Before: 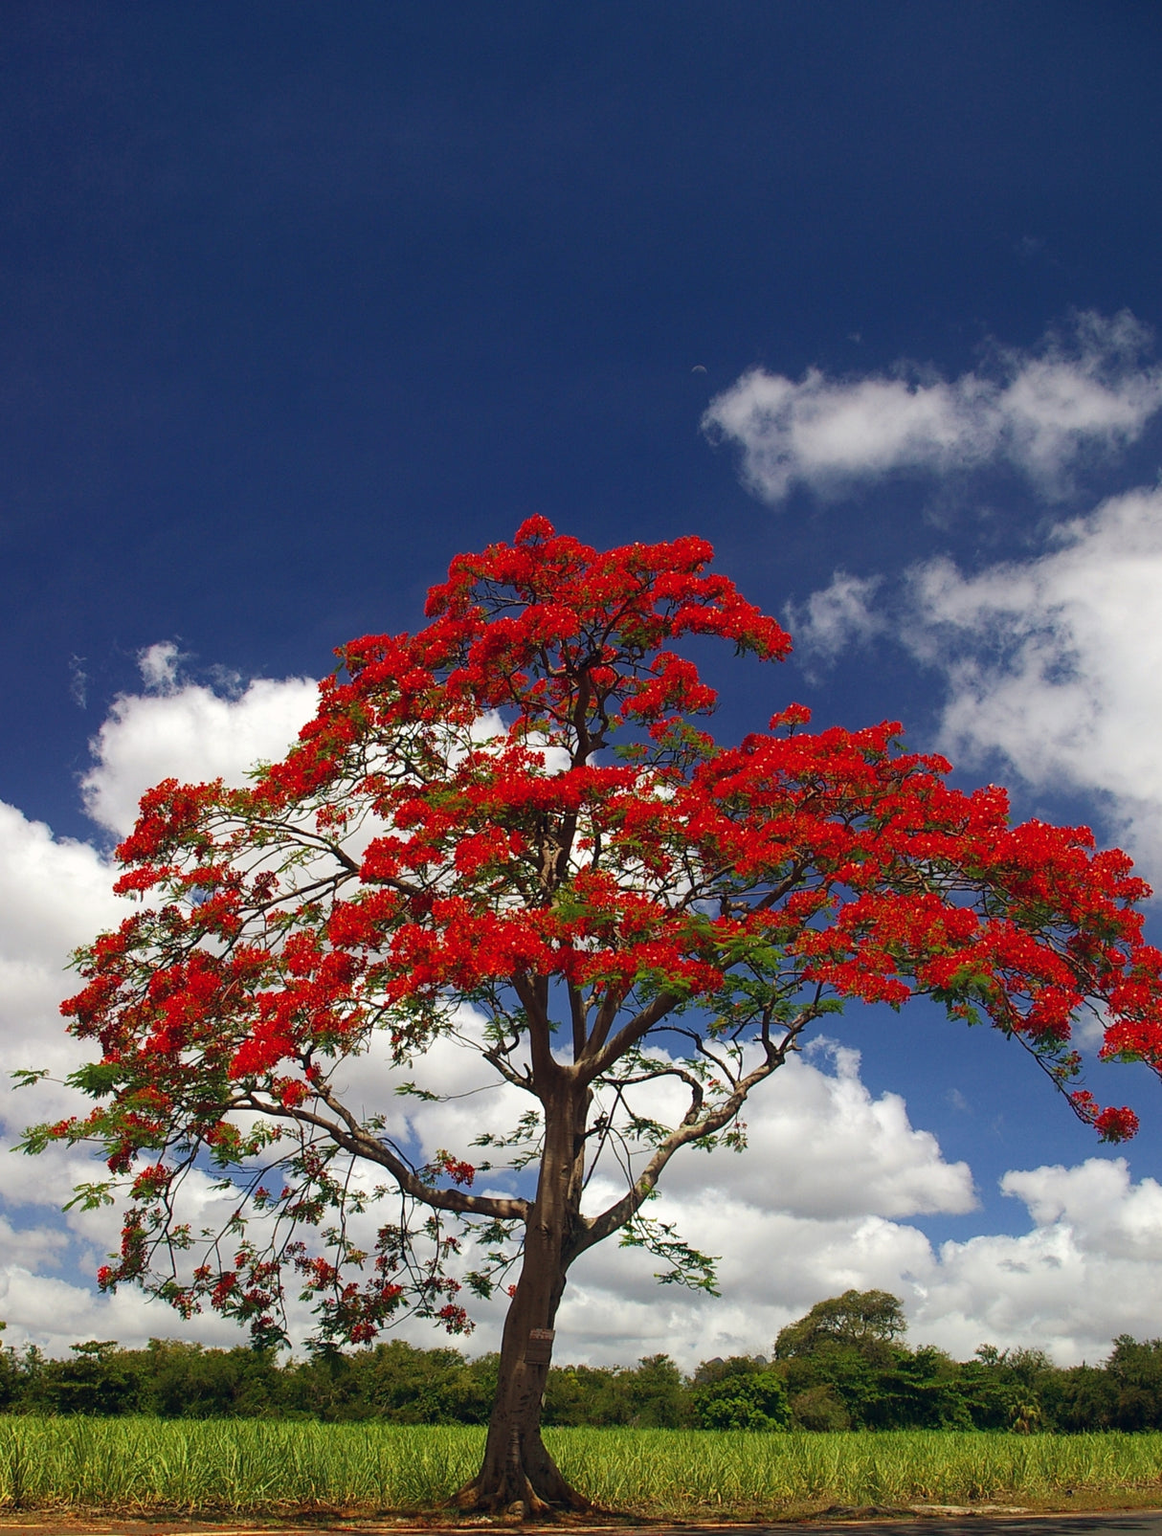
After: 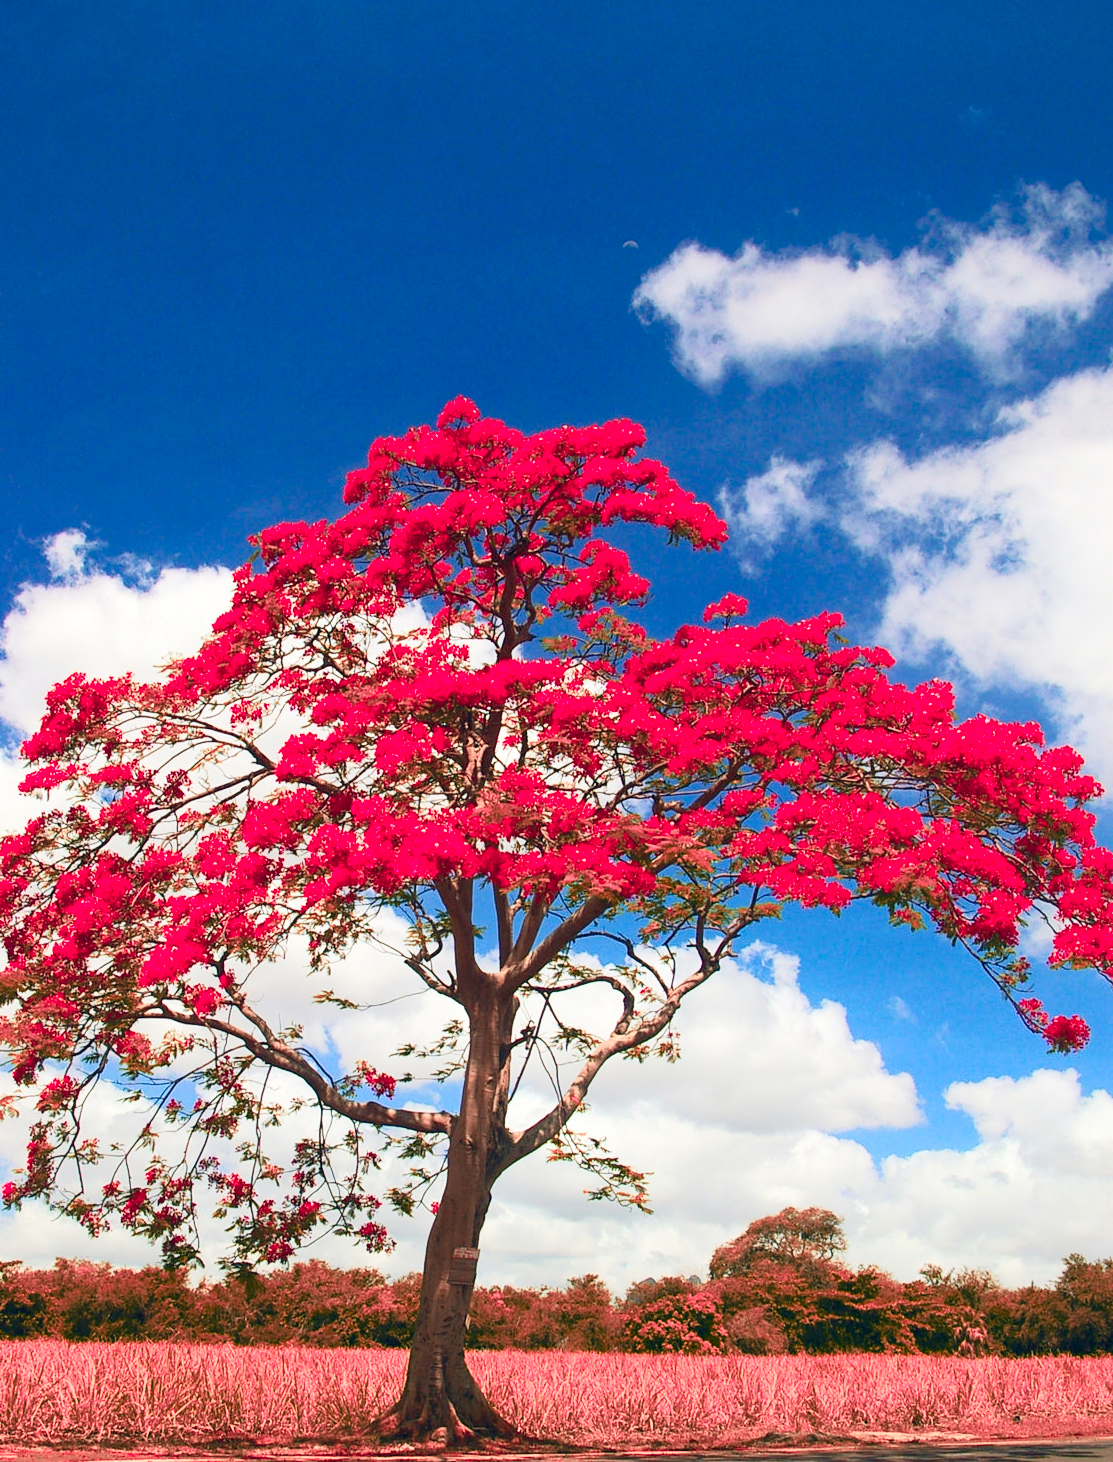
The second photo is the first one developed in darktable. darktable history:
tone curve: curves: ch0 [(0, 0) (0.003, 0.015) (0.011, 0.025) (0.025, 0.056) (0.044, 0.104) (0.069, 0.139) (0.1, 0.181) (0.136, 0.226) (0.177, 0.28) (0.224, 0.346) (0.277, 0.42) (0.335, 0.505) (0.399, 0.594) (0.468, 0.699) (0.543, 0.776) (0.623, 0.848) (0.709, 0.893) (0.801, 0.93) (0.898, 0.97) (1, 1)], color space Lab, linked channels, preserve colors none
color zones: curves: ch2 [(0, 0.488) (0.143, 0.417) (0.286, 0.212) (0.429, 0.179) (0.571, 0.154) (0.714, 0.415) (0.857, 0.495) (1, 0.488)]
color balance rgb: perceptual saturation grading › global saturation 0.315%, perceptual saturation grading › highlights -30.727%, perceptual saturation grading › shadows 19.945%
crop and rotate: left 8.298%, top 8.879%
